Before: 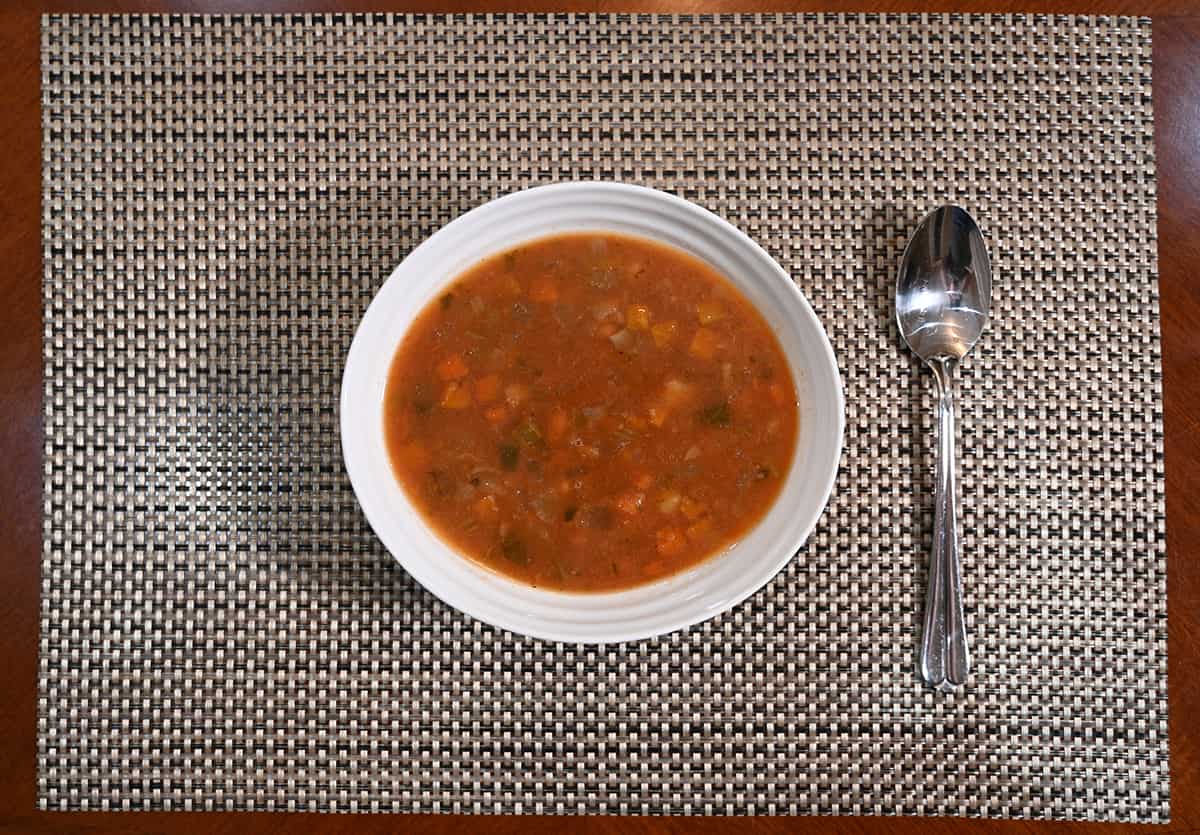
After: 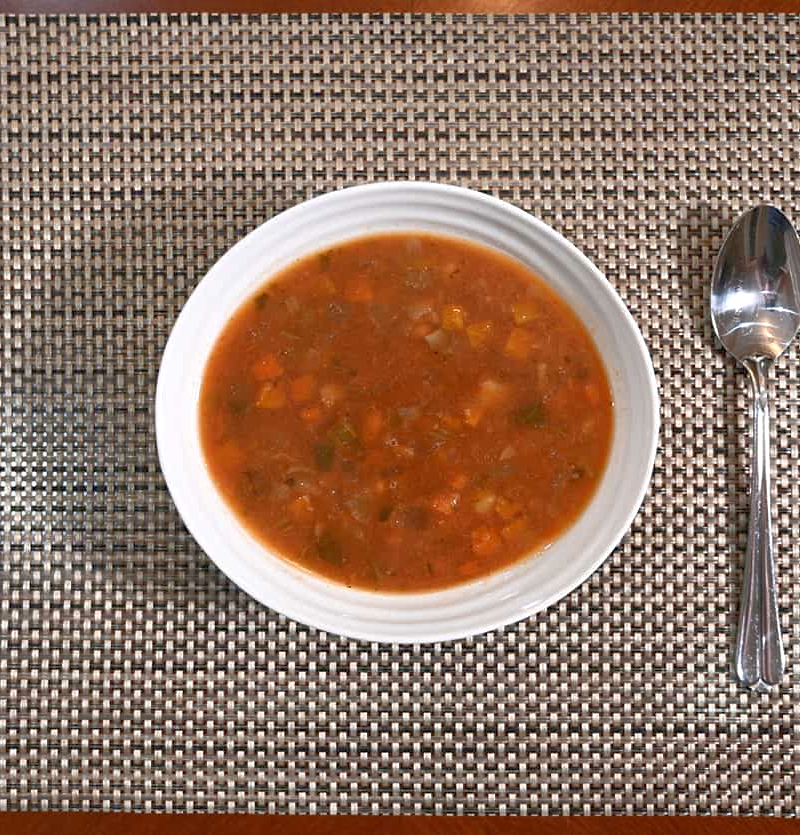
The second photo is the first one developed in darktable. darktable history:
exposure: exposure 0.2 EV, compensate highlight preservation false
crop and rotate: left 15.446%, right 17.836%
rgb curve: curves: ch0 [(0, 0) (0.072, 0.166) (0.217, 0.293) (0.414, 0.42) (1, 1)], compensate middle gray true, preserve colors basic power
